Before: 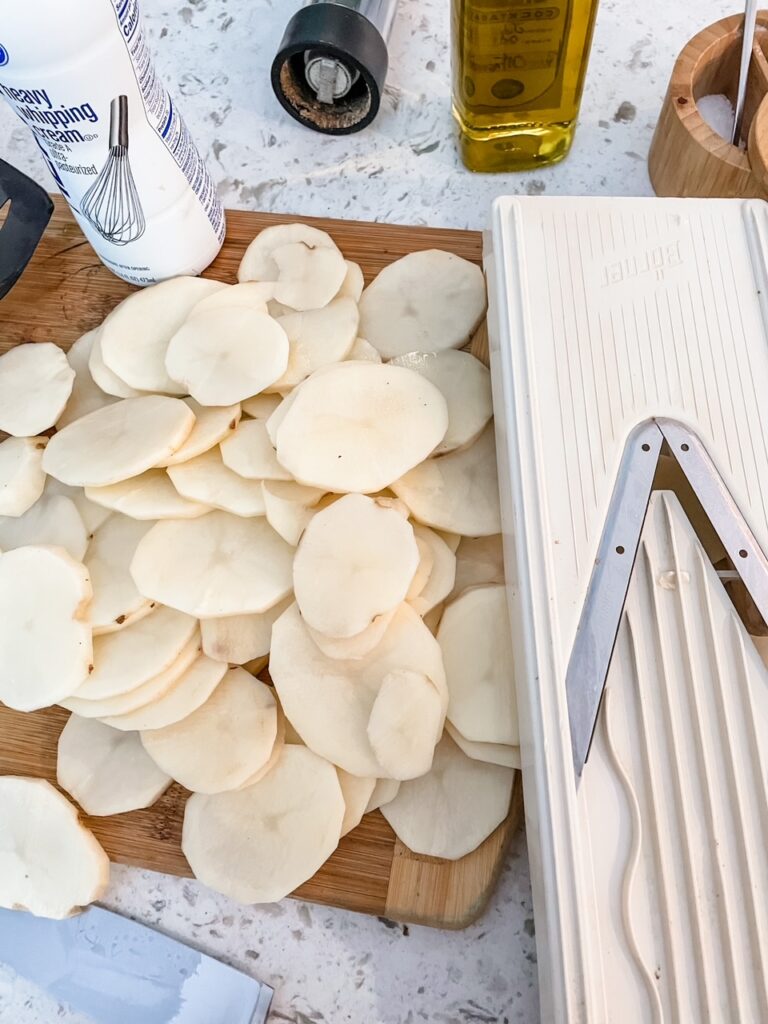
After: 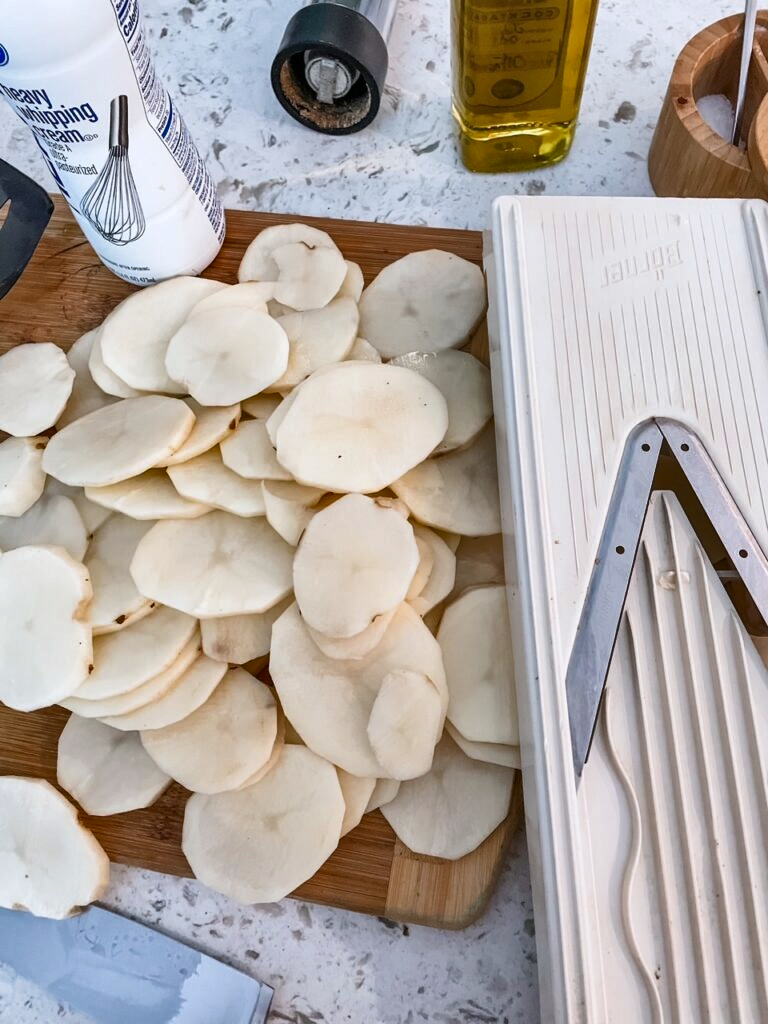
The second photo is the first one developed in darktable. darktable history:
tone equalizer: smoothing diameter 24.89%, edges refinement/feathering 12.13, preserve details guided filter
color correction: highlights a* -0.095, highlights b* -5.18, shadows a* -0.131, shadows b* -0.134
shadows and highlights: radius 106.01, shadows 23.83, highlights -57.8, low approximation 0.01, soften with gaussian
